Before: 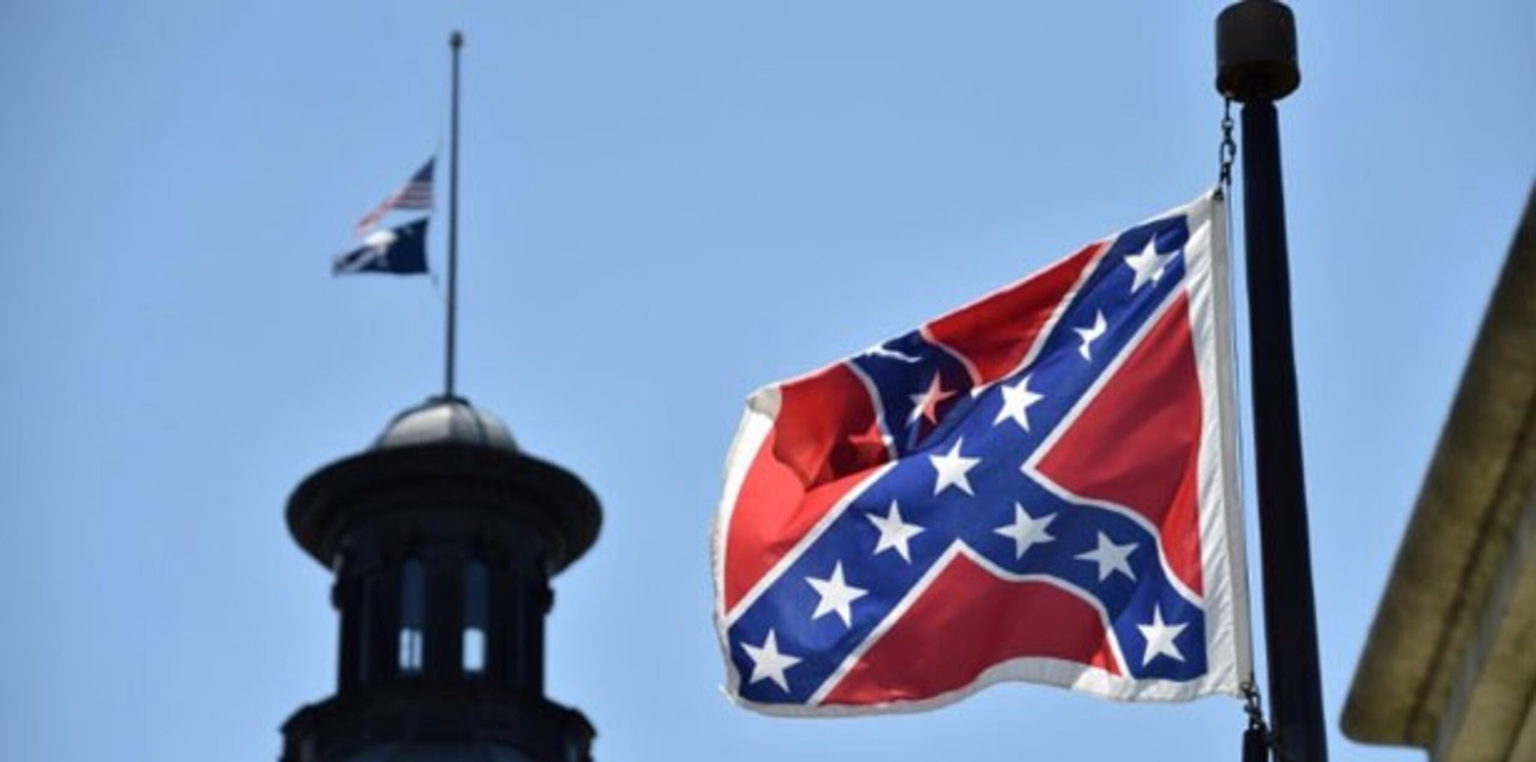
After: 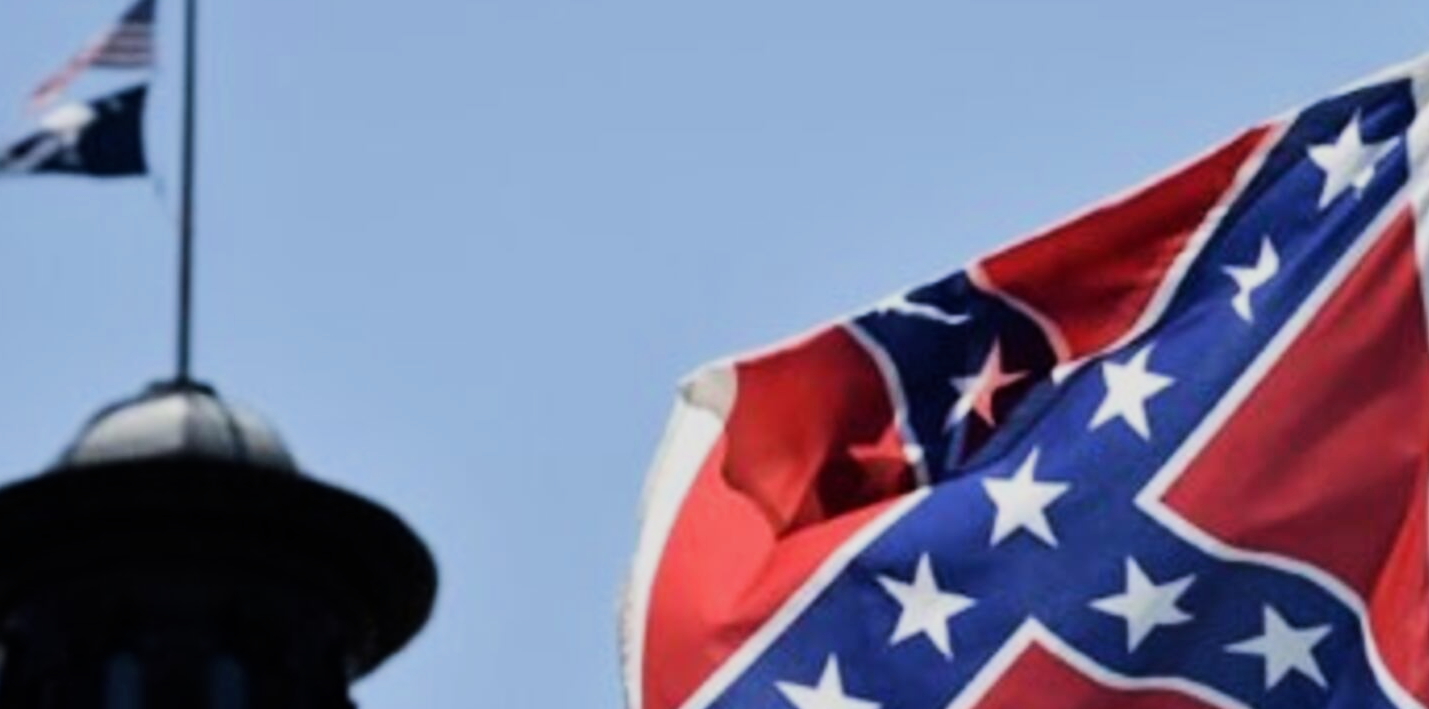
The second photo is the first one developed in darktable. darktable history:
crop and rotate: left 22.13%, top 22.054%, right 22.026%, bottom 22.102%
filmic rgb: black relative exposure -7.5 EV, white relative exposure 5 EV, hardness 3.31, contrast 1.3, contrast in shadows safe
